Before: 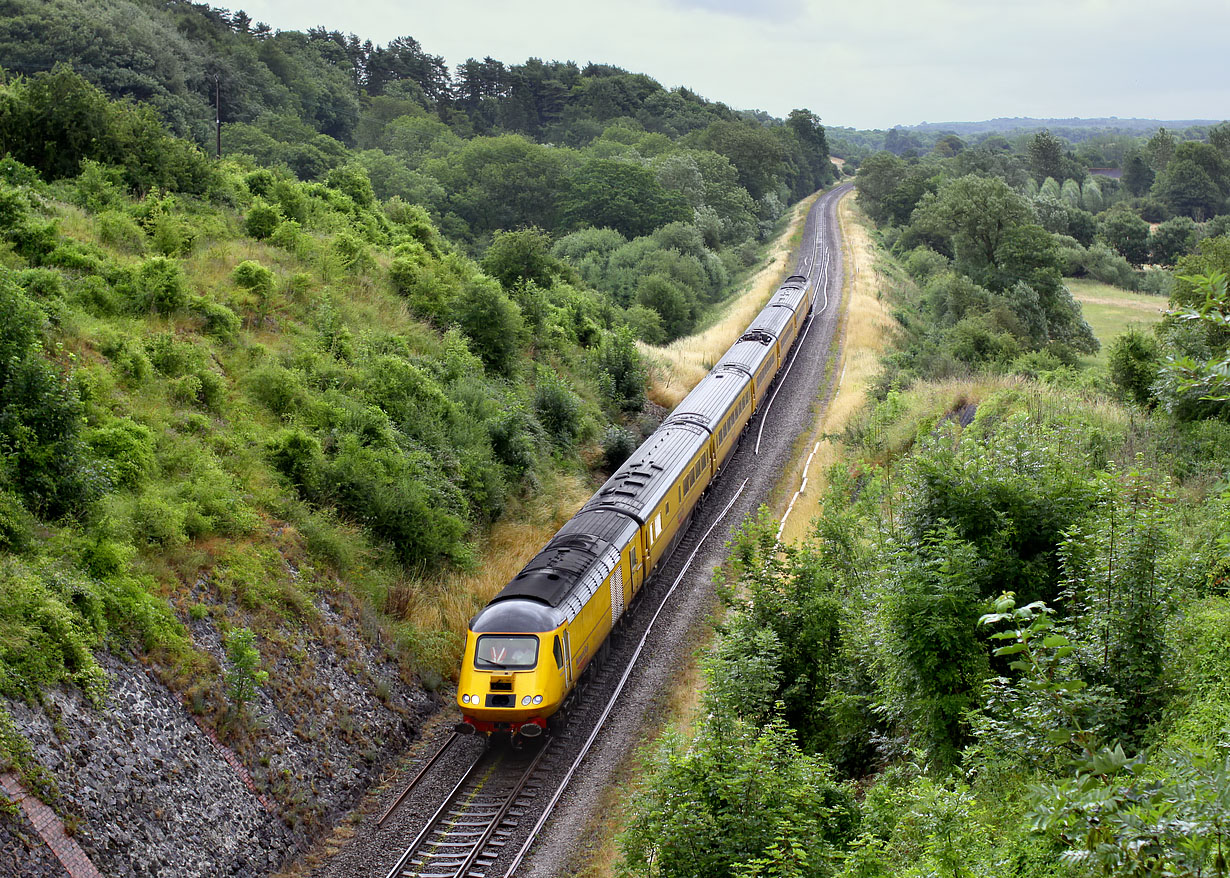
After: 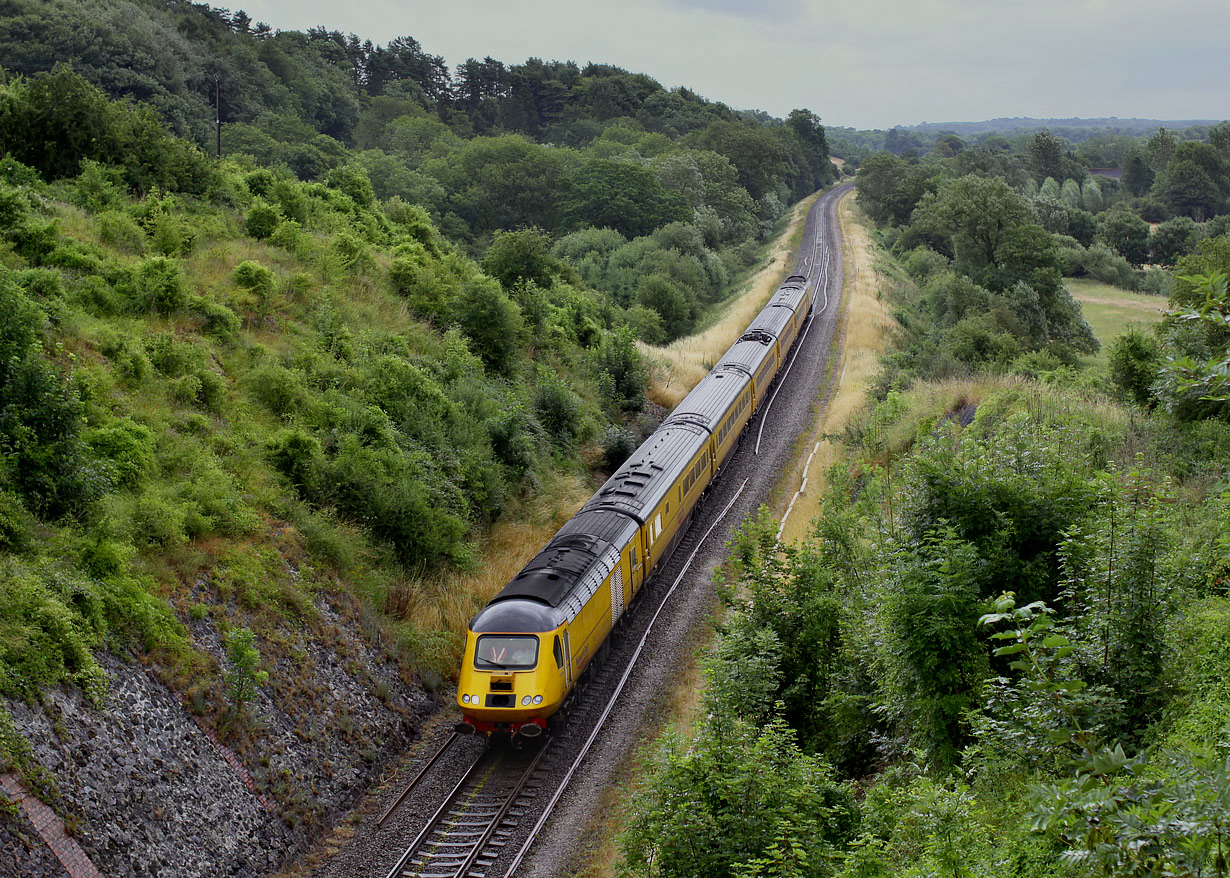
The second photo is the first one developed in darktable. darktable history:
exposure: exposure -0.584 EV, compensate highlight preservation false
